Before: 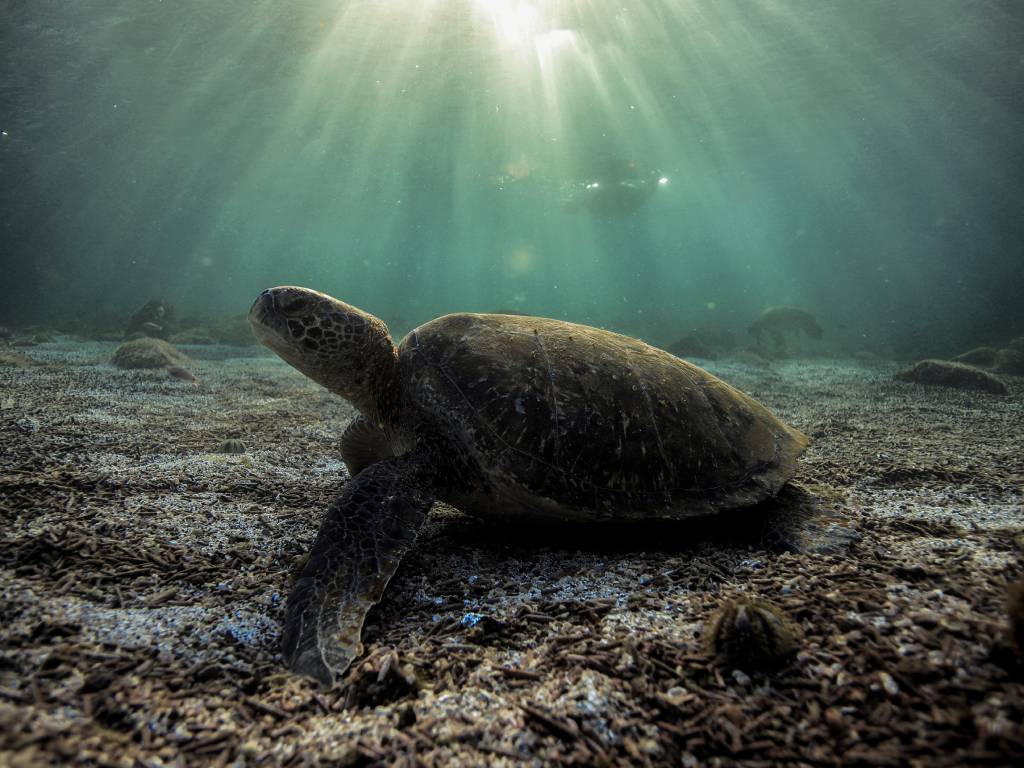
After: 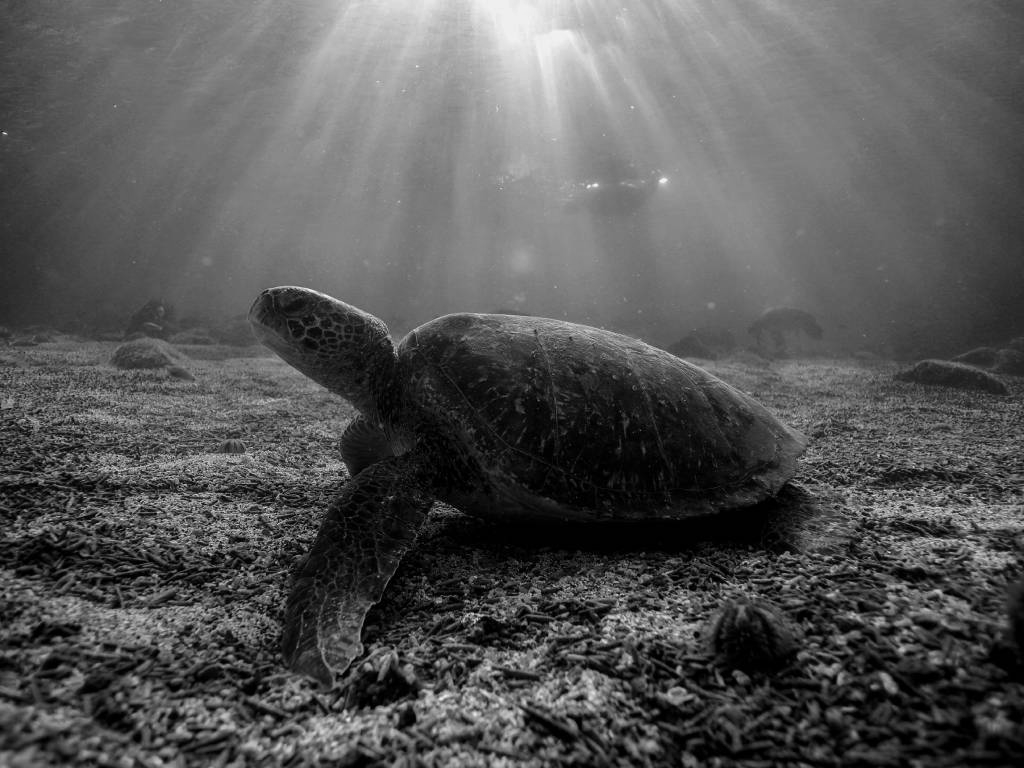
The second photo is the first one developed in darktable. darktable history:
color correction: highlights a* 15, highlights b* 31.55
monochrome: a 30.25, b 92.03
shadows and highlights: shadows 20.91, highlights -35.45, soften with gaussian
